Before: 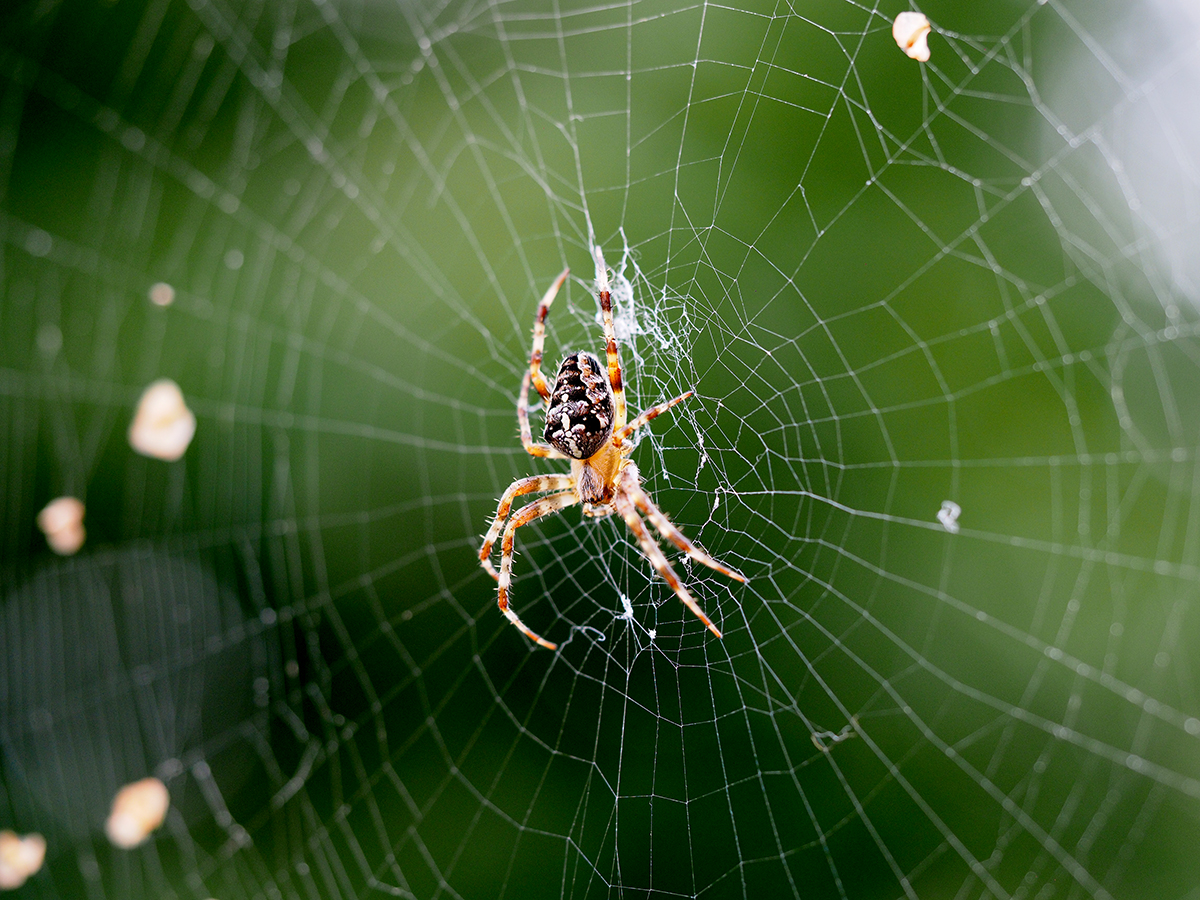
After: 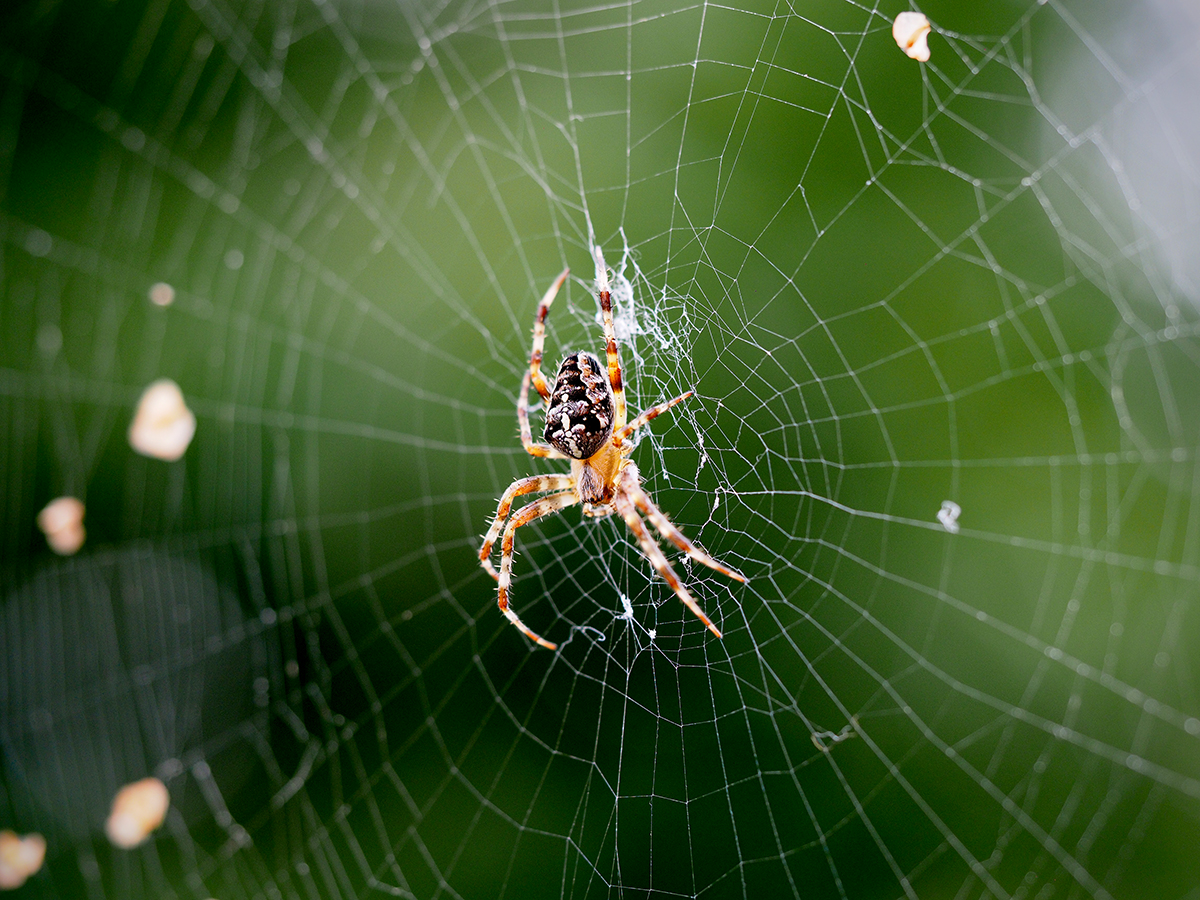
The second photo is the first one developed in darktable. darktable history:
vignetting: saturation 0.367
